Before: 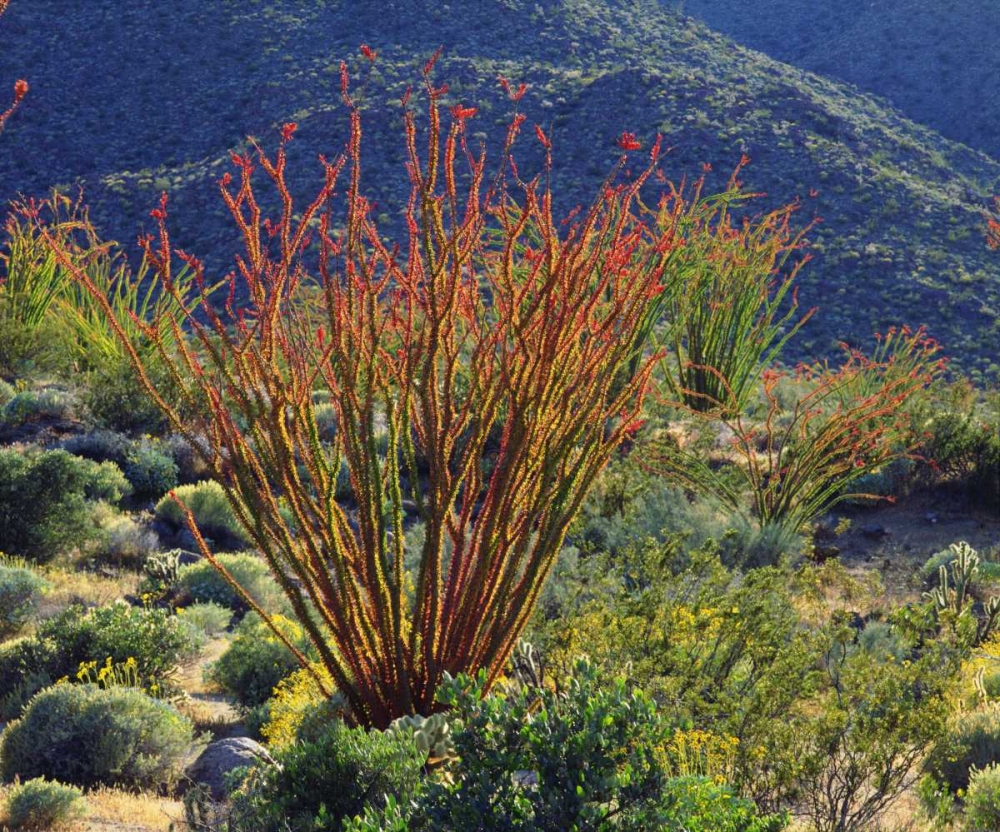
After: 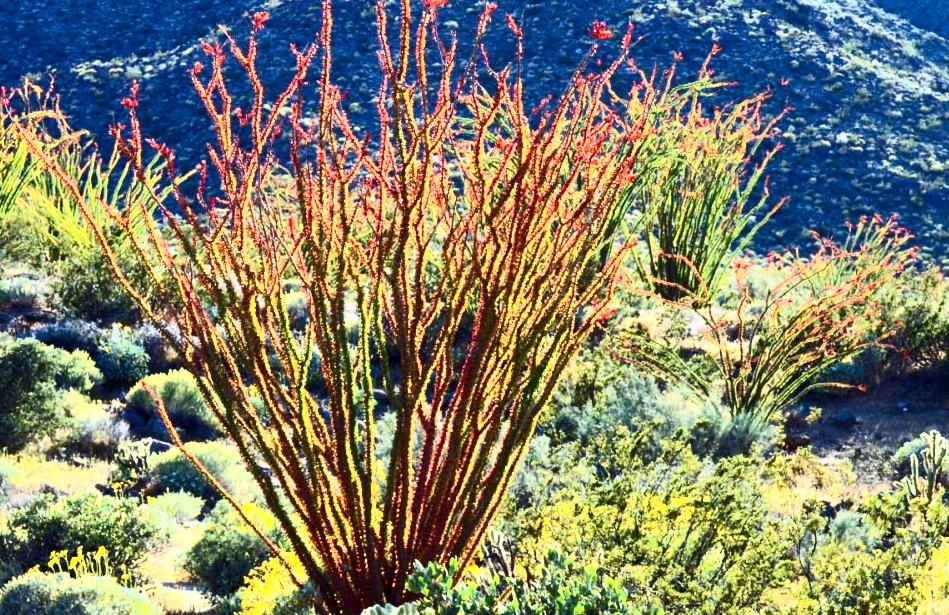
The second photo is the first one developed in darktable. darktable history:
crop and rotate: left 2.914%, top 13.352%, right 2.184%, bottom 12.689%
color calibration: output R [1.063, -0.012, -0.003, 0], output G [0, 1.022, 0.021, 0], output B [-0.079, 0.047, 1, 0], x 0.37, y 0.382, temperature 4320.54 K
contrast brightness saturation: contrast 0.626, brightness 0.341, saturation 0.15
exposure: black level correction 0.004, exposure 0.419 EV, compensate highlight preservation false
local contrast: mode bilateral grid, contrast 19, coarseness 50, detail 119%, midtone range 0.2
shadows and highlights: low approximation 0.01, soften with gaussian
